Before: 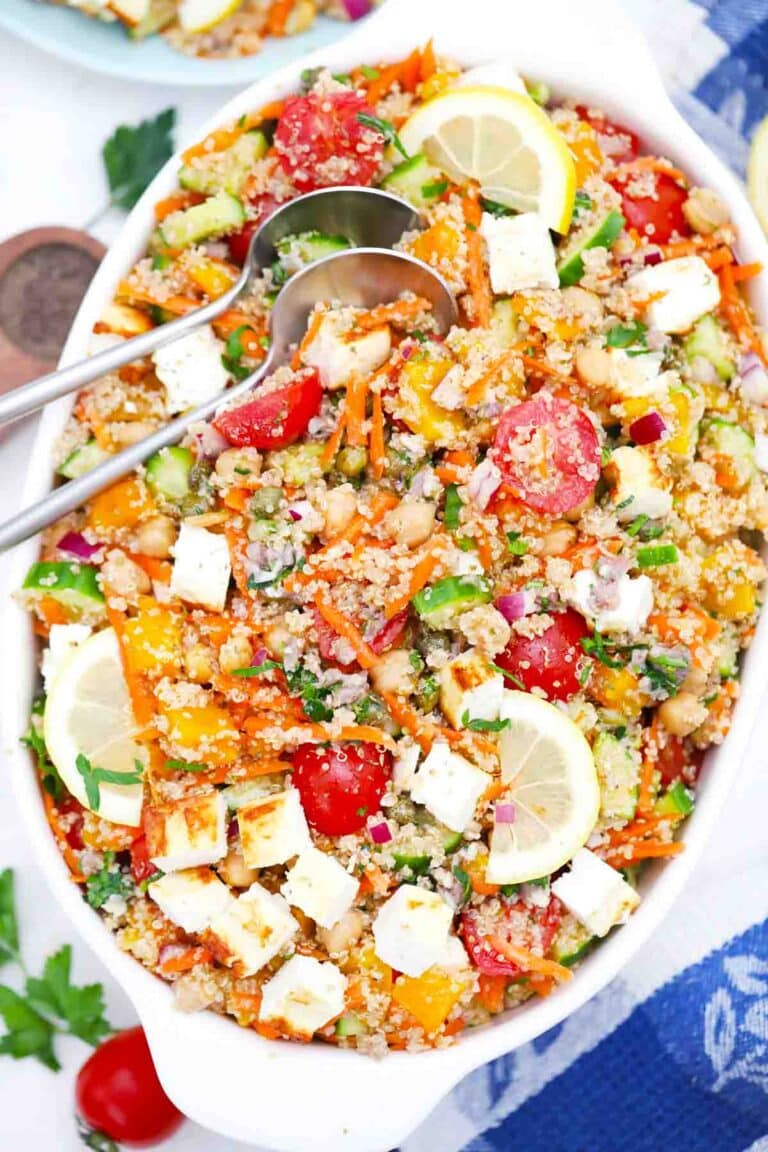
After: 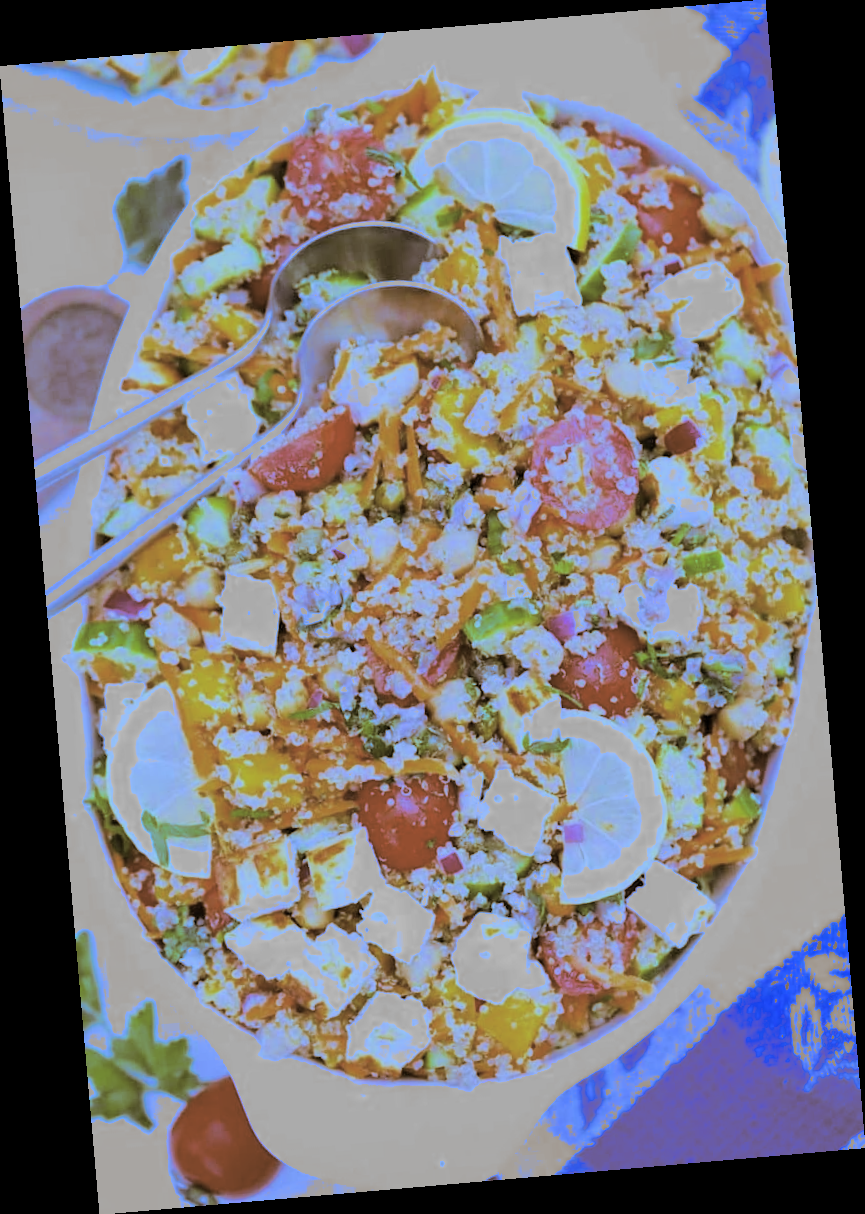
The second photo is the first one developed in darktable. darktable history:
split-toning: shadows › hue 37.98°, highlights › hue 185.58°, balance -55.261
white balance: red 0.766, blue 1.537
rotate and perspective: rotation -4.98°, automatic cropping off
filmic rgb: middle gray luminance 18.42%, black relative exposure -10.5 EV, white relative exposure 3.4 EV, threshold 6 EV, target black luminance 0%, hardness 6.03, latitude 99%, contrast 0.847, shadows ↔ highlights balance 0.505%, add noise in highlights 0, preserve chrominance max RGB, color science v3 (2019), use custom middle-gray values true, iterations of high-quality reconstruction 0, contrast in highlights soft, enable highlight reconstruction true
